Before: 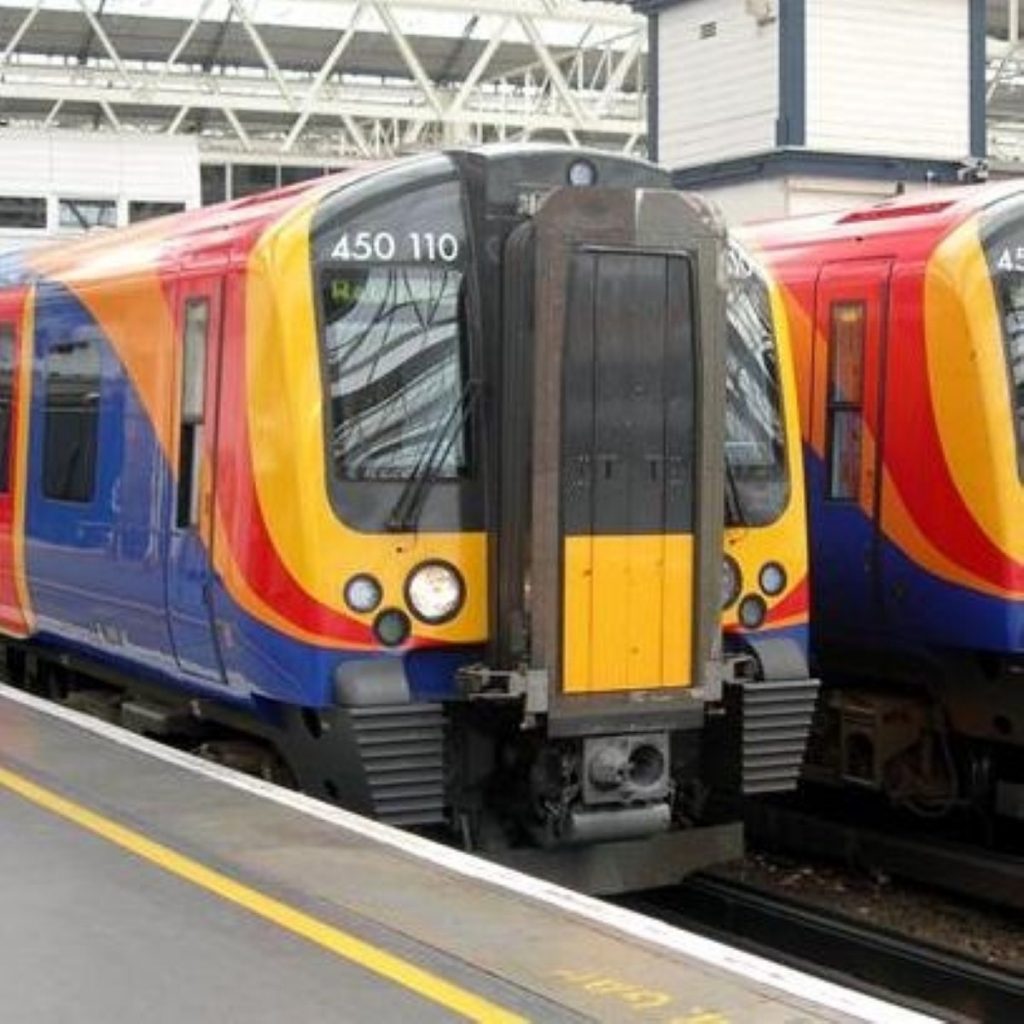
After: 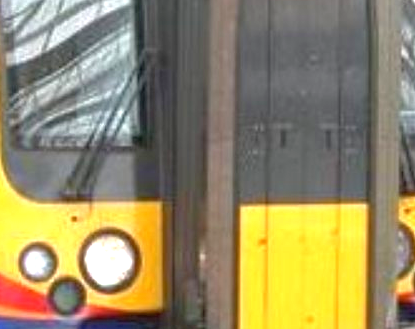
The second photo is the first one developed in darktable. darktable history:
tone equalizer: -8 EV 0.245 EV, -7 EV 0.415 EV, -6 EV 0.385 EV, -5 EV 0.211 EV, -3 EV -0.278 EV, -2 EV -0.39 EV, -1 EV -0.436 EV, +0 EV -0.23 EV, edges refinement/feathering 500, mask exposure compensation -1.57 EV, preserve details no
exposure: black level correction 0, exposure 1.2 EV, compensate highlight preservation false
crop: left 31.827%, top 32.333%, right 27.582%, bottom 35.444%
